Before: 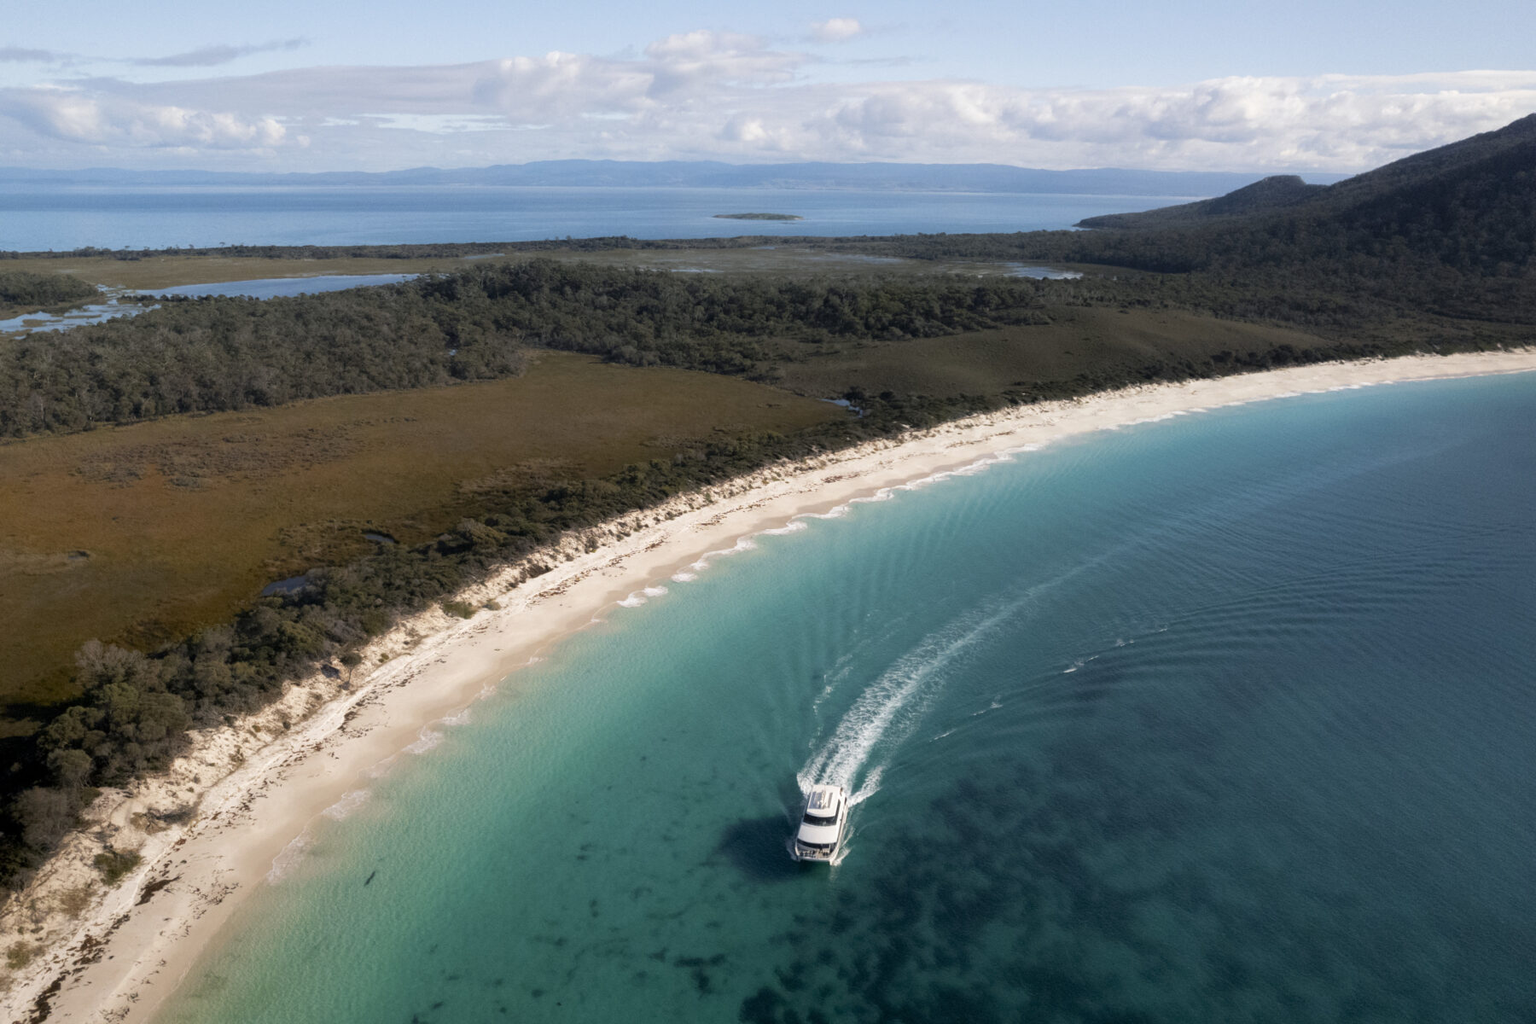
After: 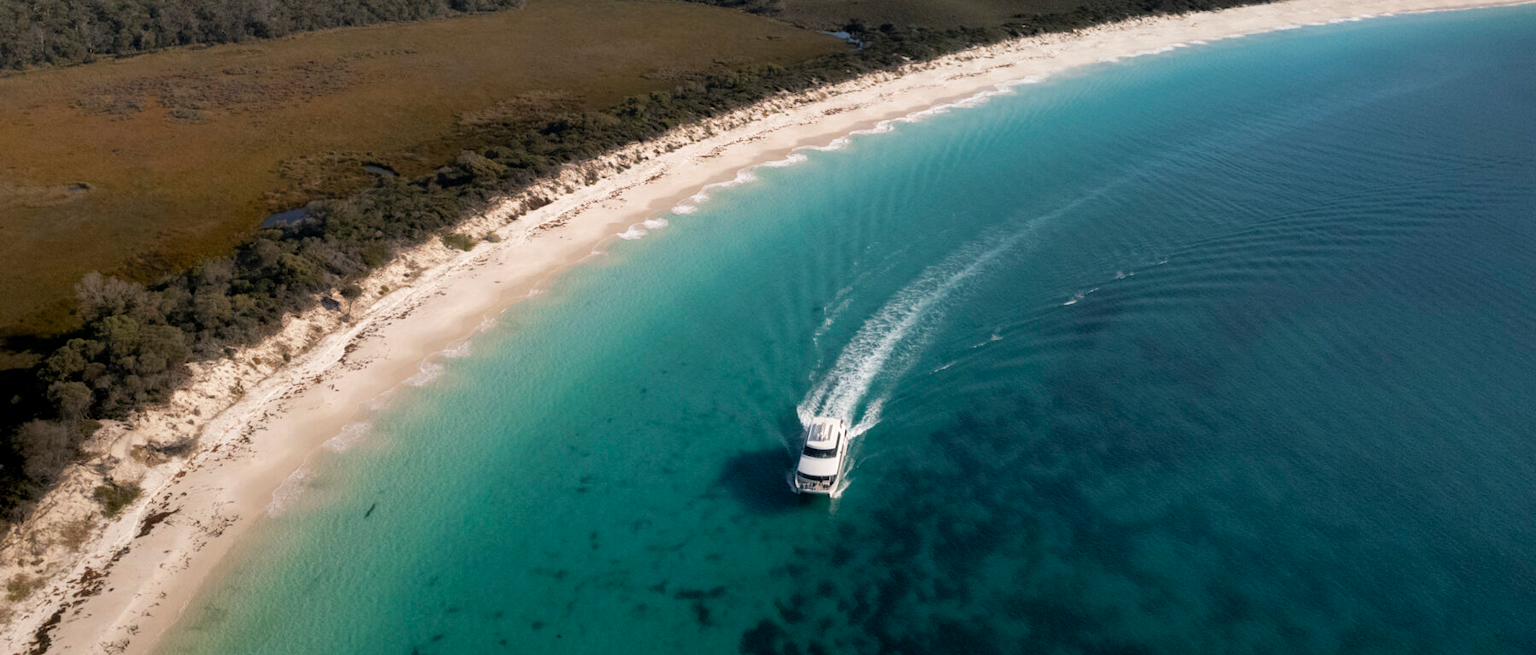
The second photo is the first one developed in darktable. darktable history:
crop and rotate: top 35.933%
